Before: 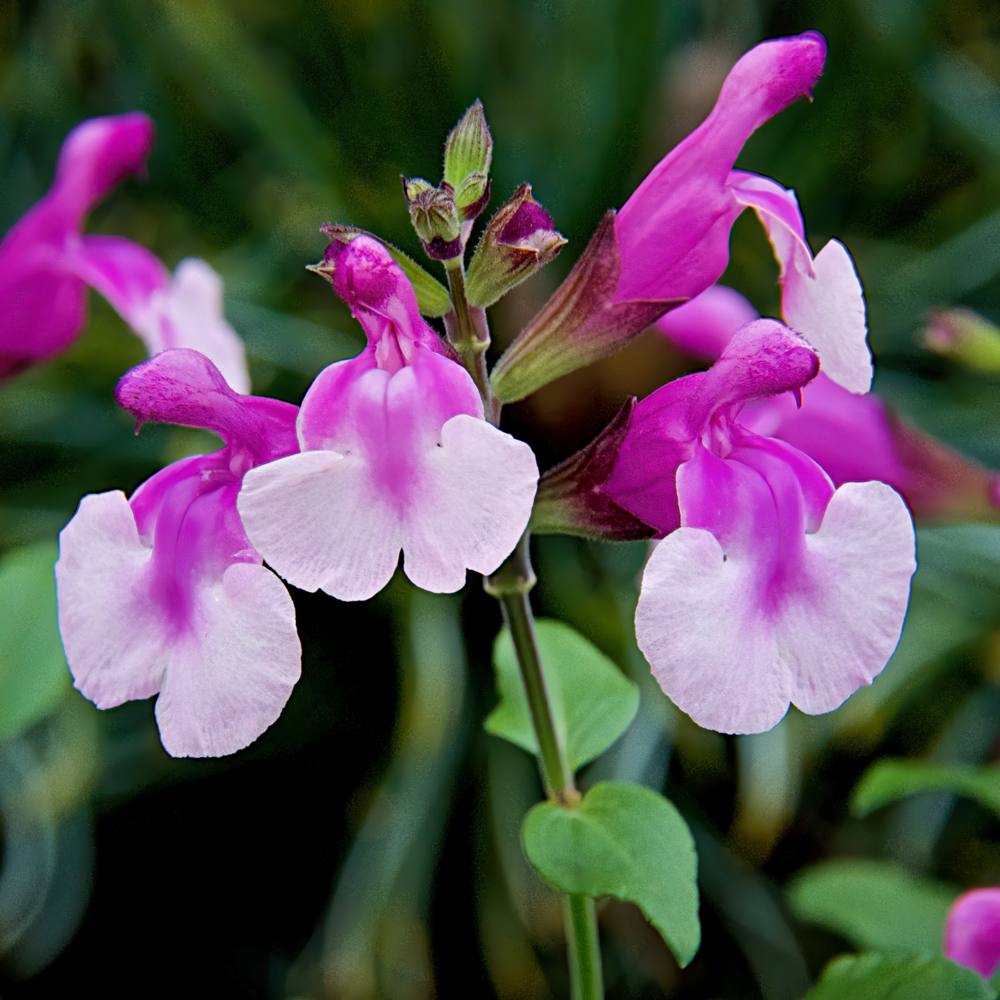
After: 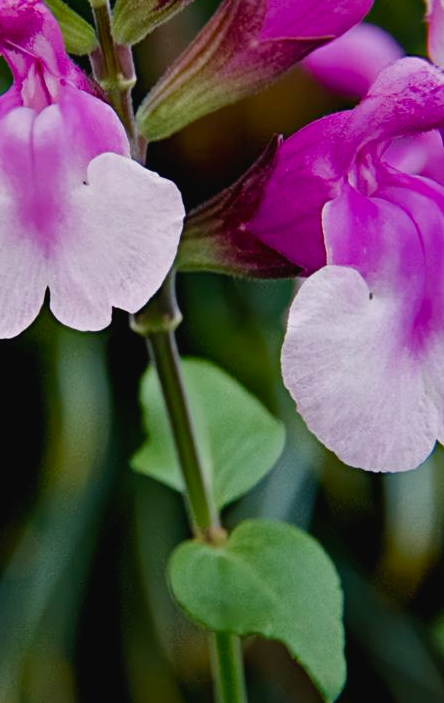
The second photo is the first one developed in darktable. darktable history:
crop: left 35.432%, top 26.233%, right 20.145%, bottom 3.432%
color balance rgb: shadows lift › luminance -10%, shadows lift › chroma 1%, shadows lift › hue 113°, power › luminance -15%, highlights gain › chroma 0.2%, highlights gain › hue 333°, global offset › luminance 0.5%, perceptual saturation grading › global saturation 20%, perceptual saturation grading › highlights -50%, perceptual saturation grading › shadows 25%, contrast -10%
